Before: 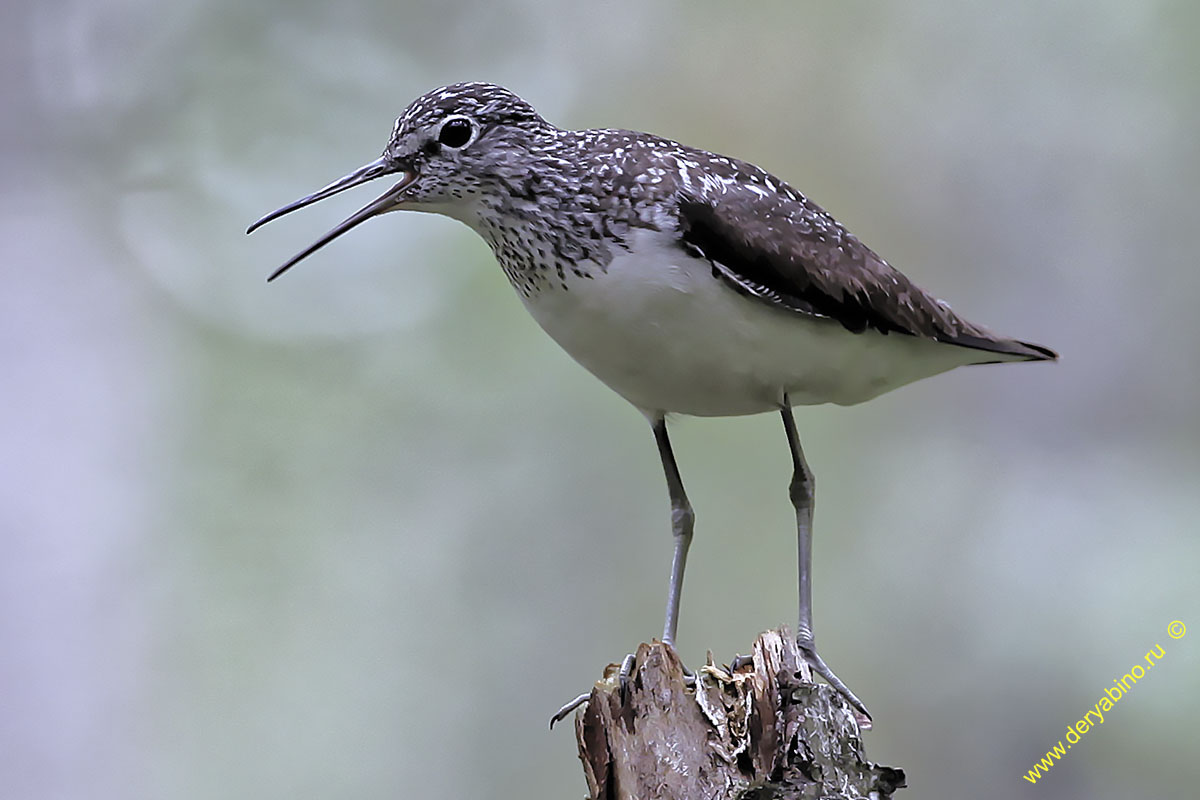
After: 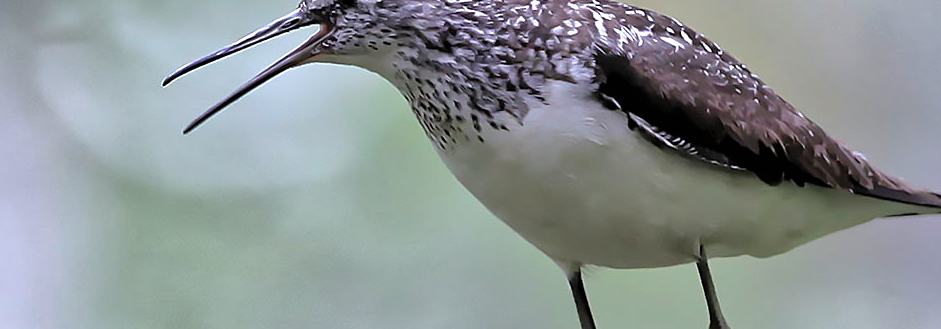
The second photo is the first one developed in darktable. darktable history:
crop: left 7.067%, top 18.537%, right 14.44%, bottom 40.221%
exposure: black level correction 0, exposure 0.394 EV, compensate exposure bias true, compensate highlight preservation false
shadows and highlights: shadows 43.77, white point adjustment -1.35, soften with gaussian
